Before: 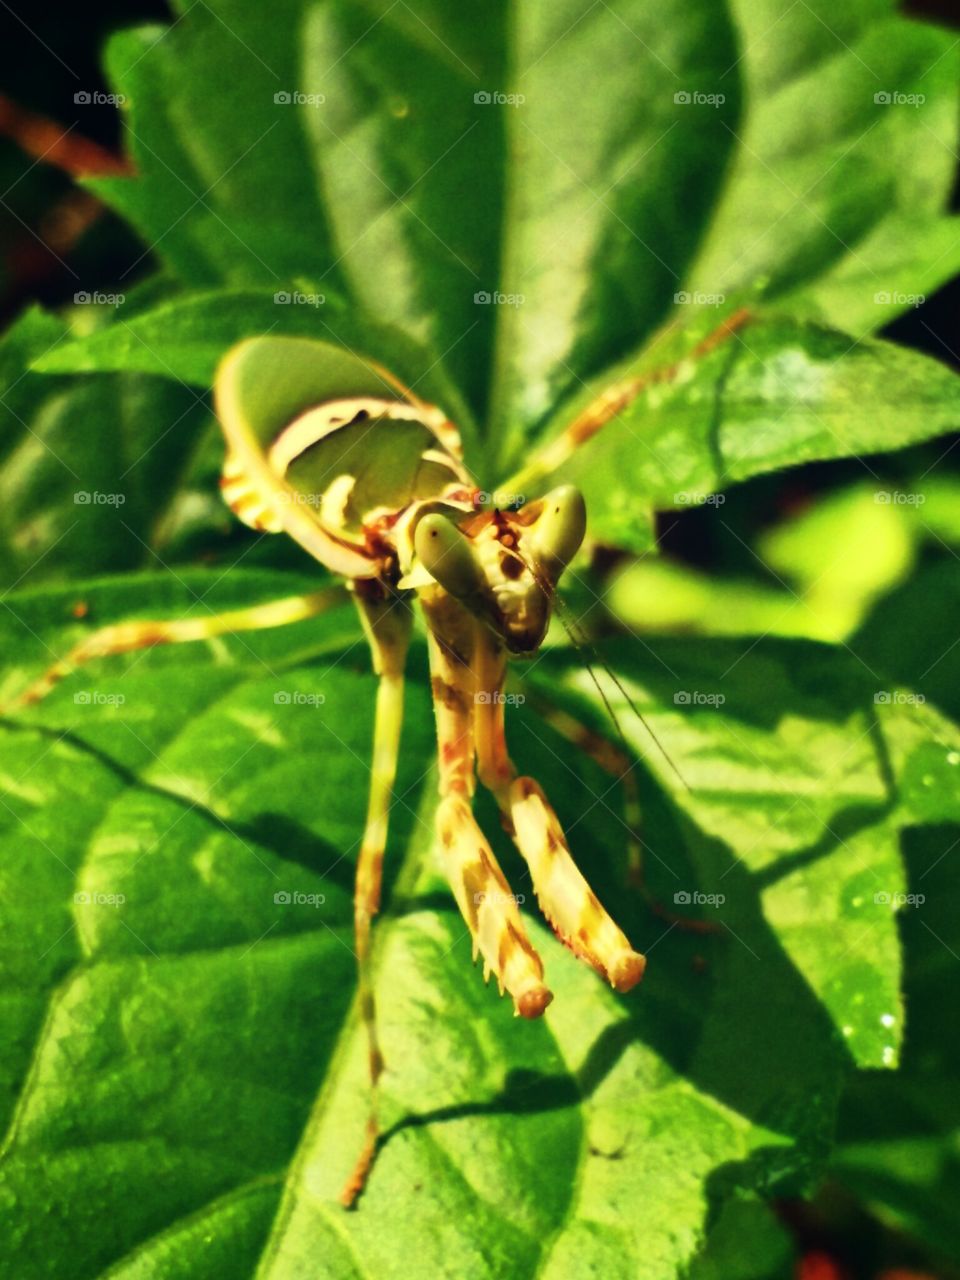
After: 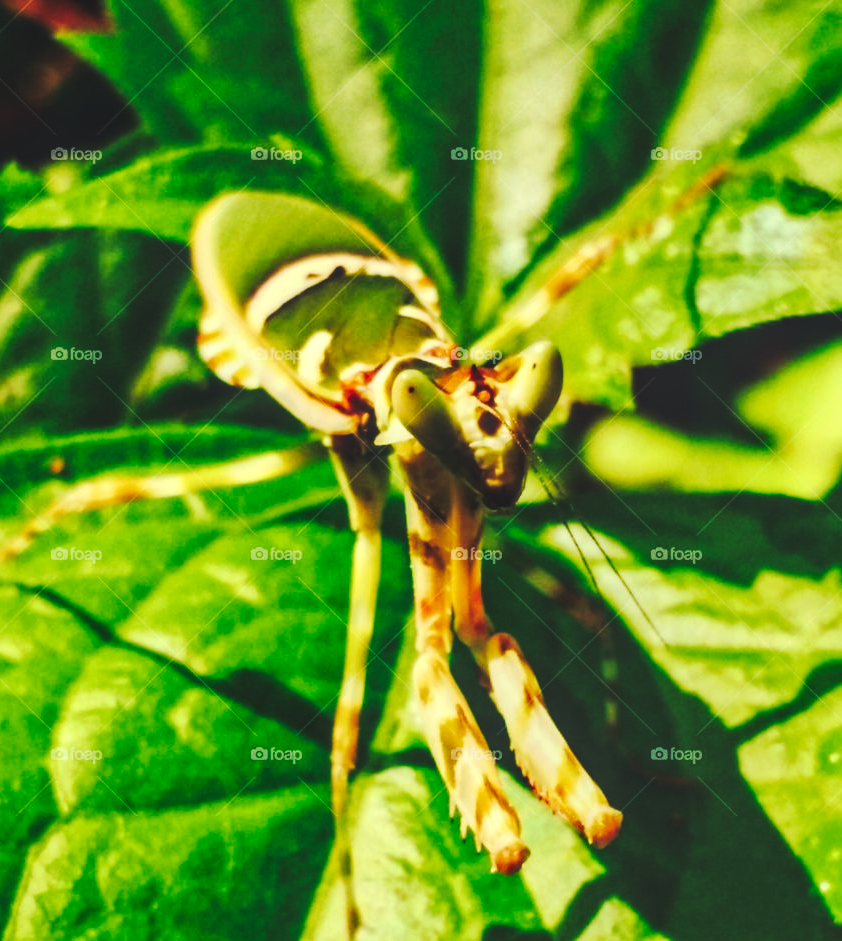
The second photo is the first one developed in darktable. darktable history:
tone curve: curves: ch0 [(0, 0) (0.003, 0.108) (0.011, 0.112) (0.025, 0.117) (0.044, 0.126) (0.069, 0.133) (0.1, 0.146) (0.136, 0.158) (0.177, 0.178) (0.224, 0.212) (0.277, 0.256) (0.335, 0.331) (0.399, 0.423) (0.468, 0.538) (0.543, 0.641) (0.623, 0.721) (0.709, 0.792) (0.801, 0.845) (0.898, 0.917) (1, 1)], preserve colors none
local contrast: on, module defaults
crop and rotate: left 2.429%, top 11.302%, right 9.782%, bottom 15.123%
